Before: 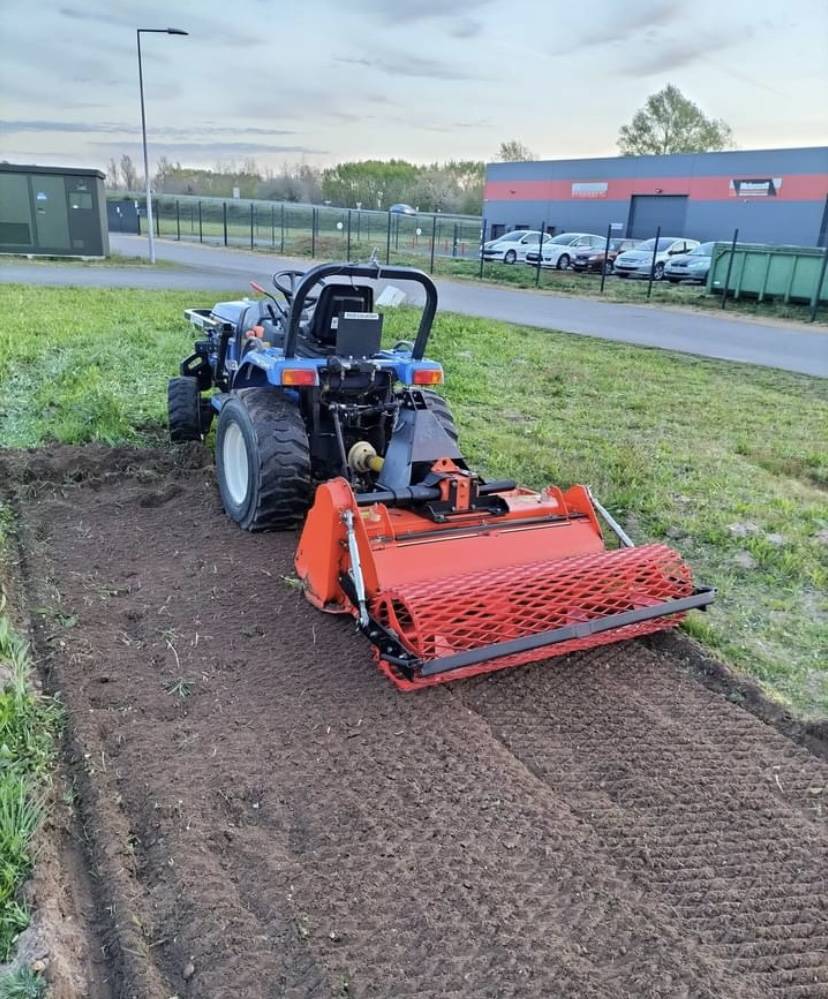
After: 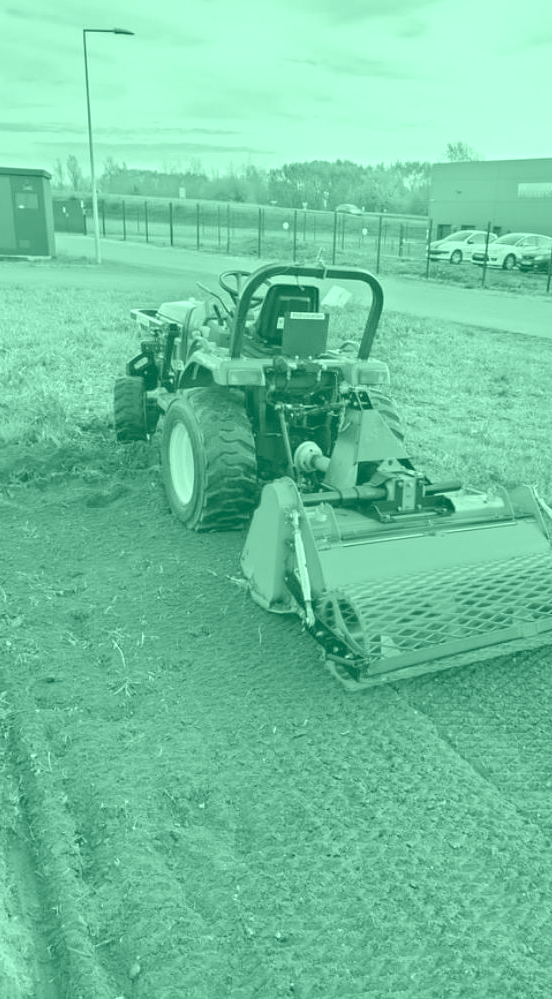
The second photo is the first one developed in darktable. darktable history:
crop and rotate: left 6.617%, right 26.717%
colorize: hue 147.6°, saturation 65%, lightness 21.64%
exposure: exposure 1.223 EV, compensate highlight preservation false
